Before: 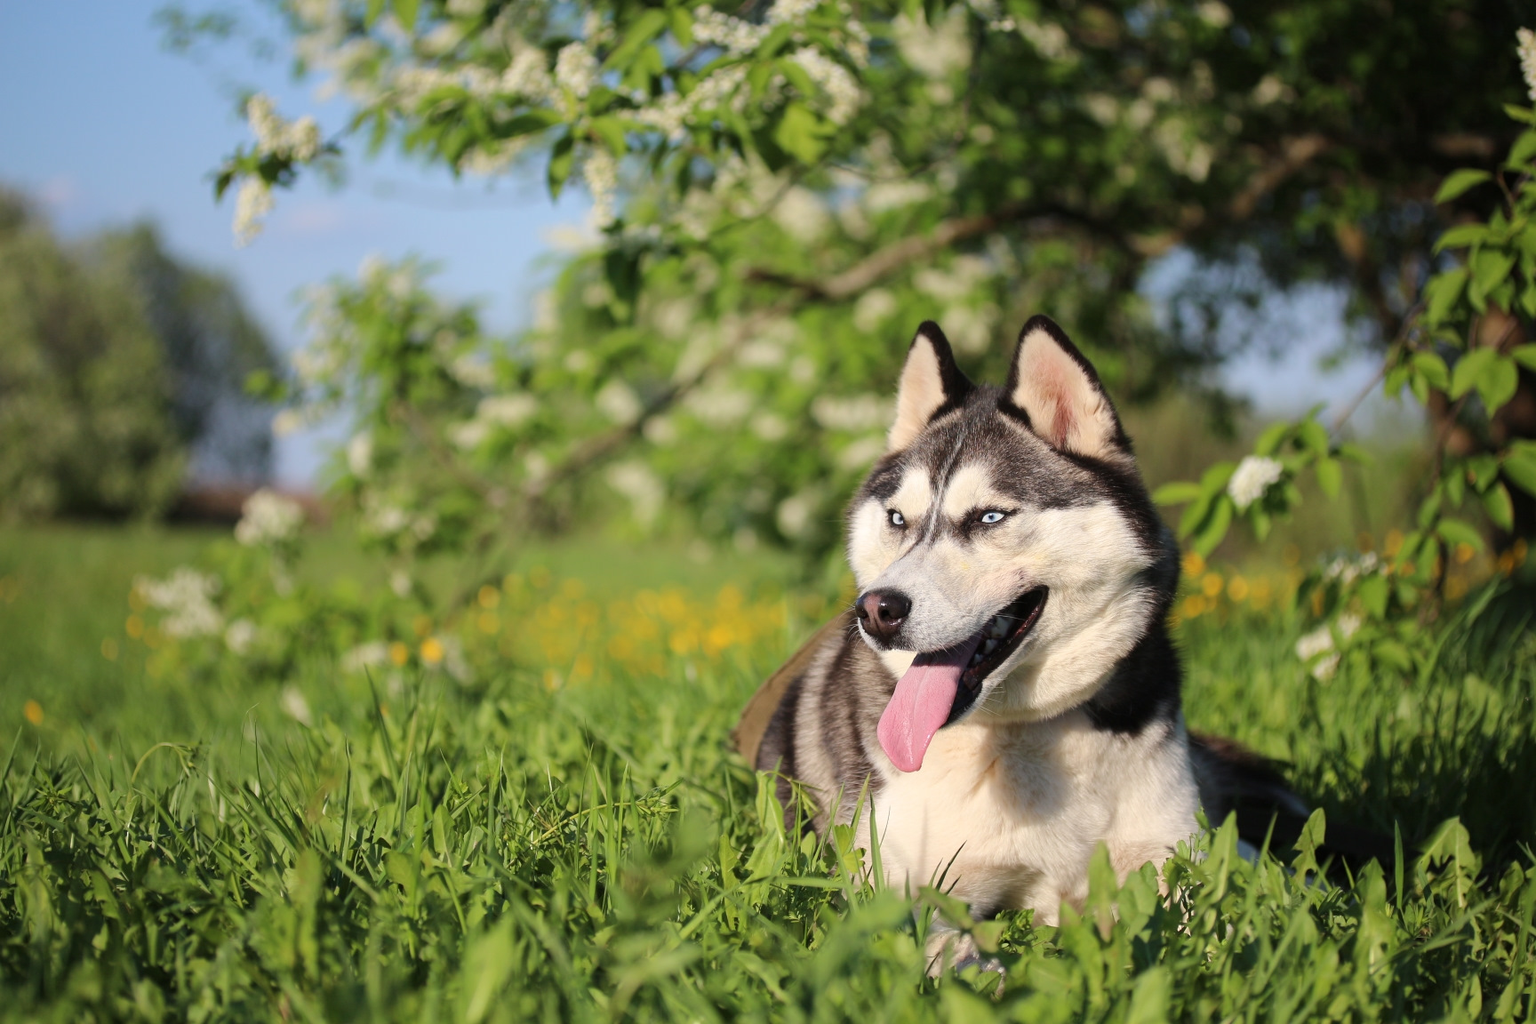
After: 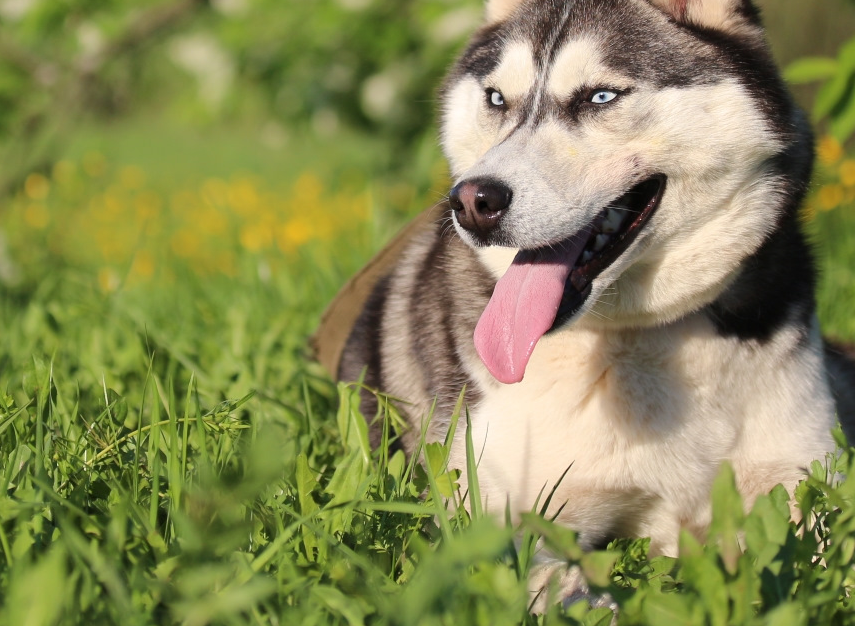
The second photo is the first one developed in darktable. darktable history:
crop: left 29.712%, top 42.127%, right 20.803%, bottom 3.502%
